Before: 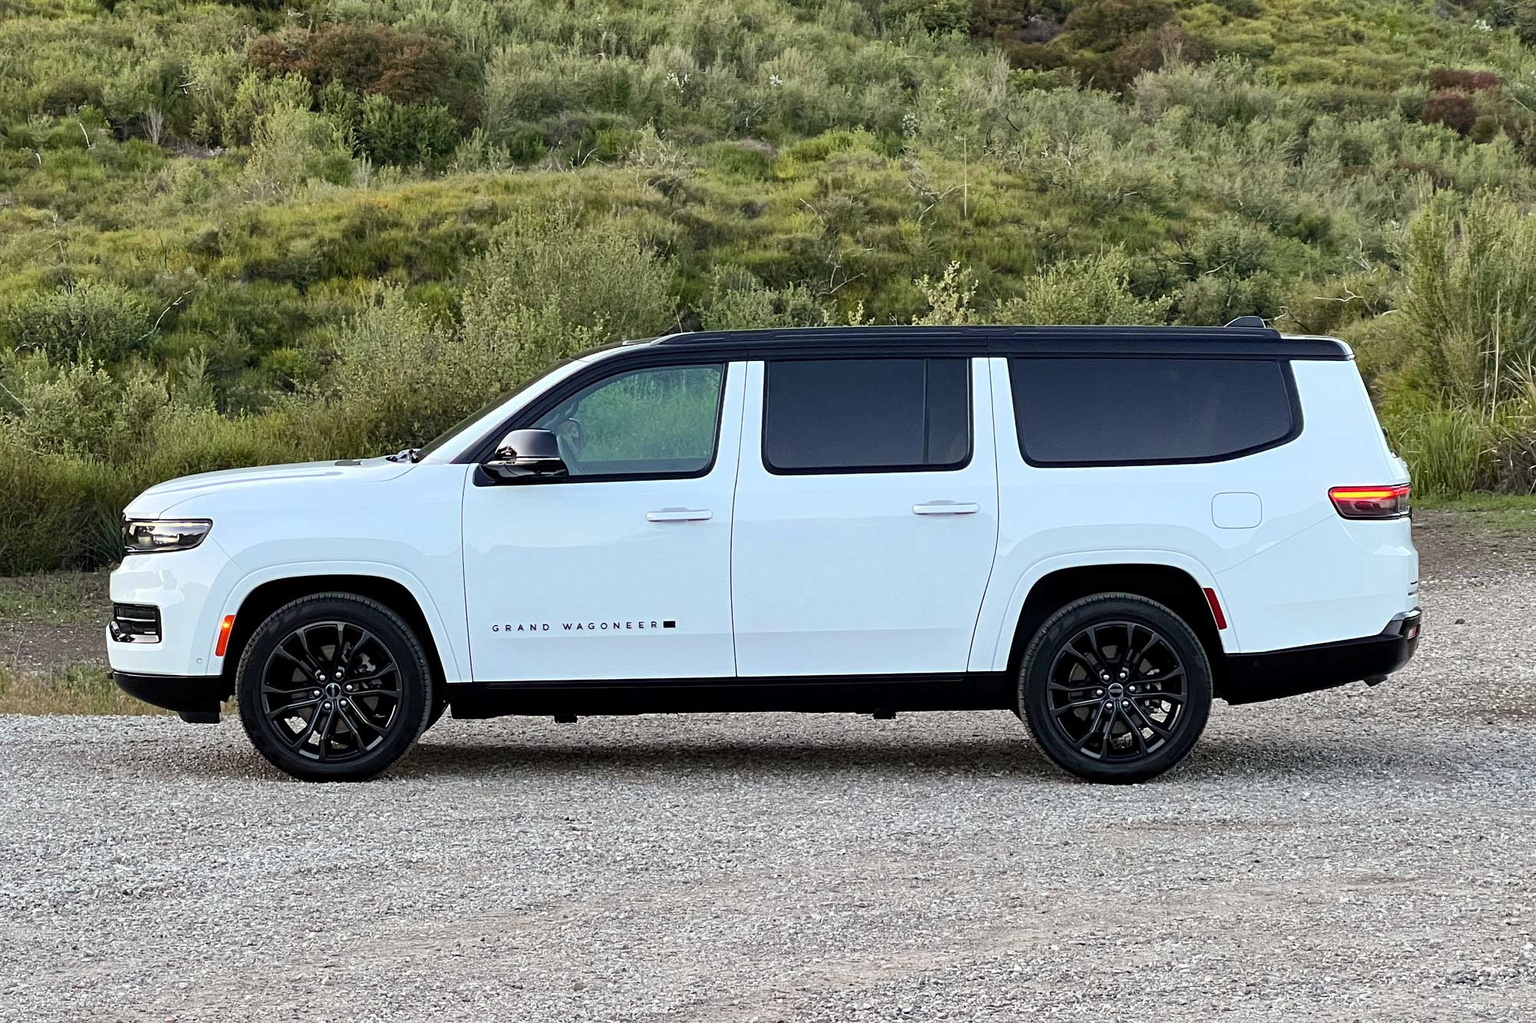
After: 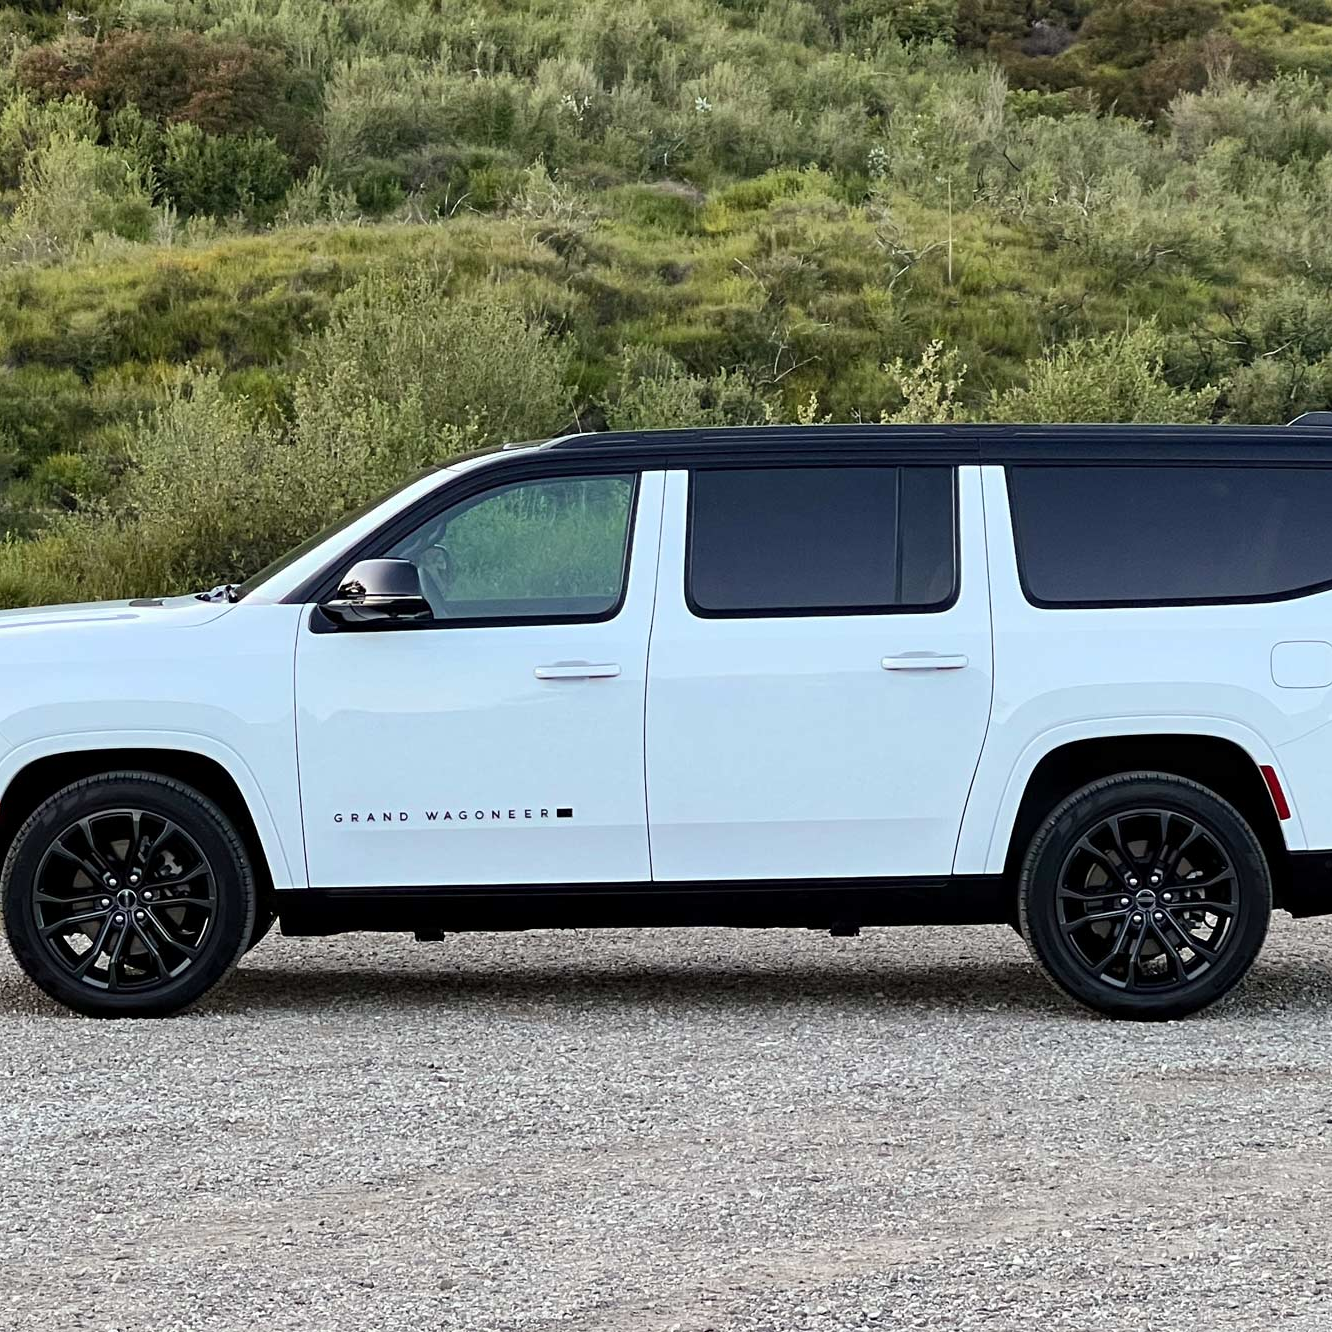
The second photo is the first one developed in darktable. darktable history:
crop and rotate: left 15.38%, right 18.015%
